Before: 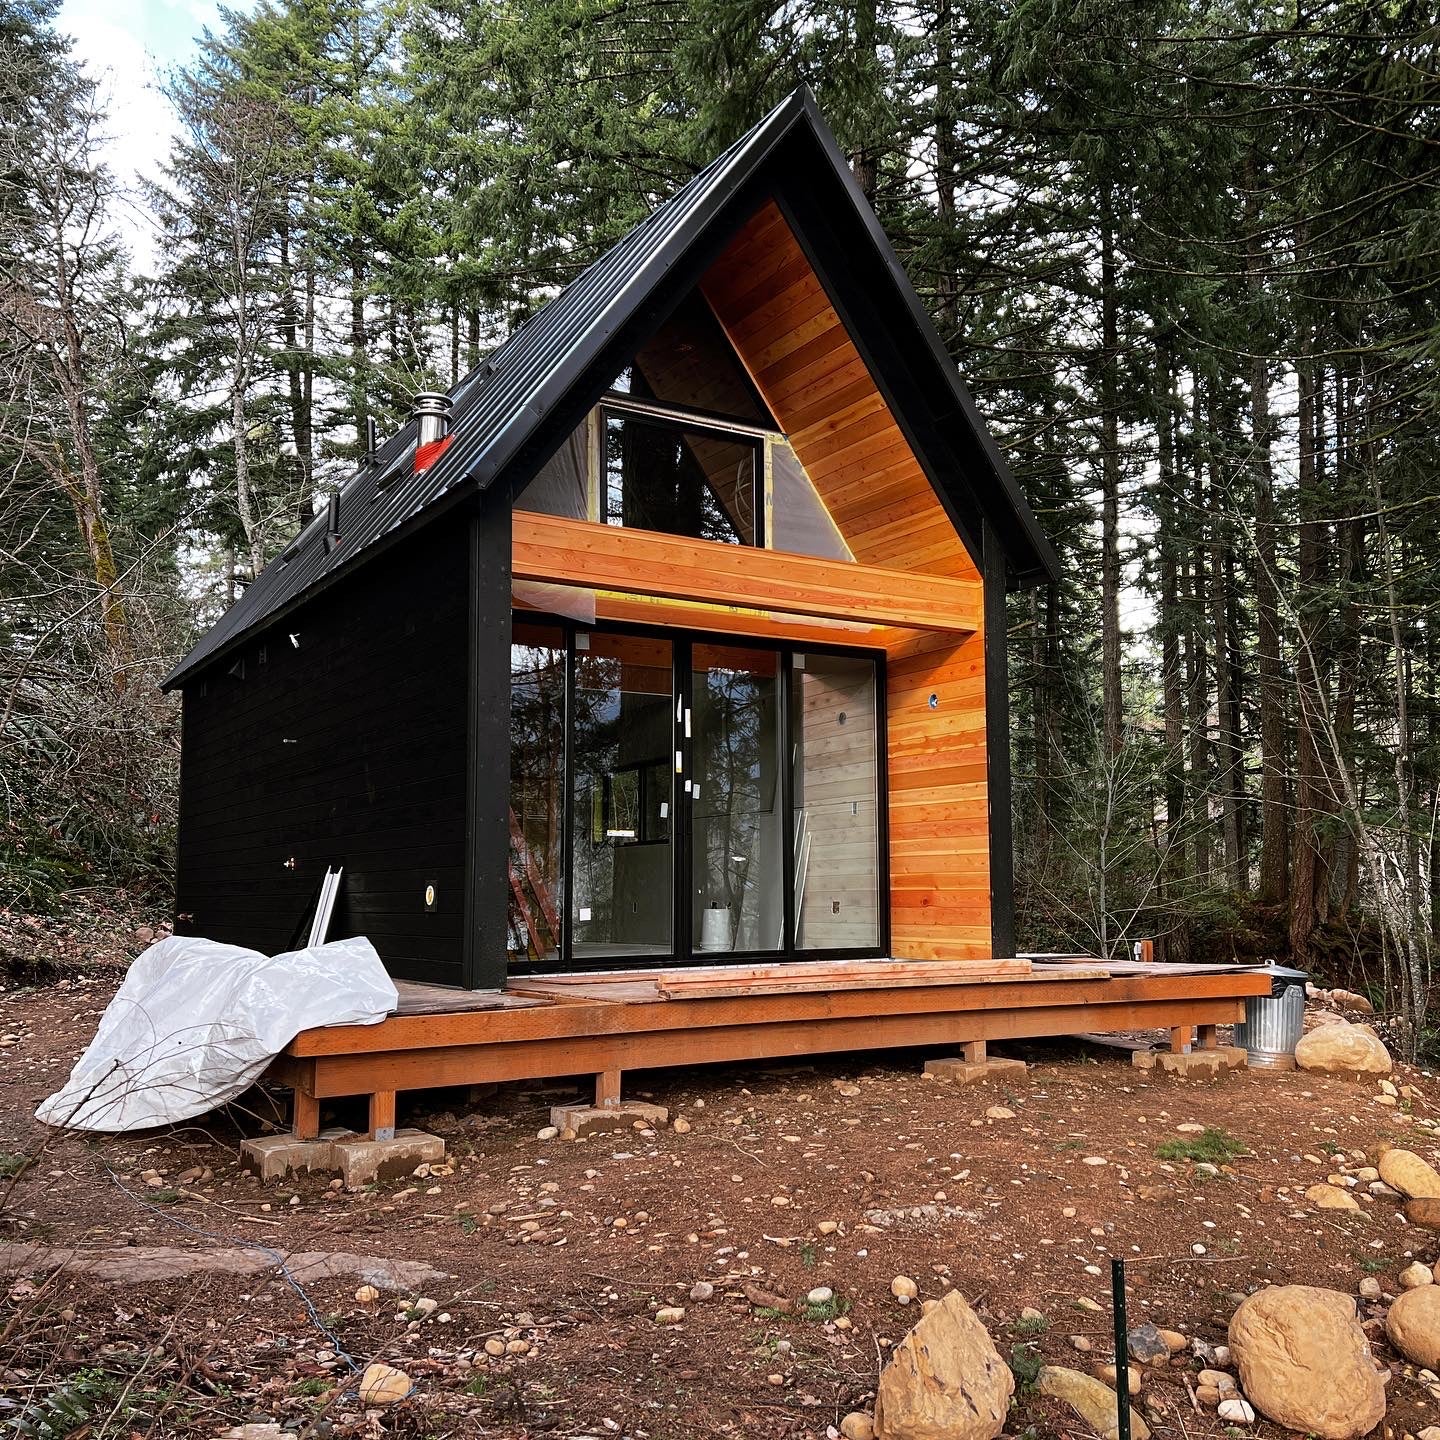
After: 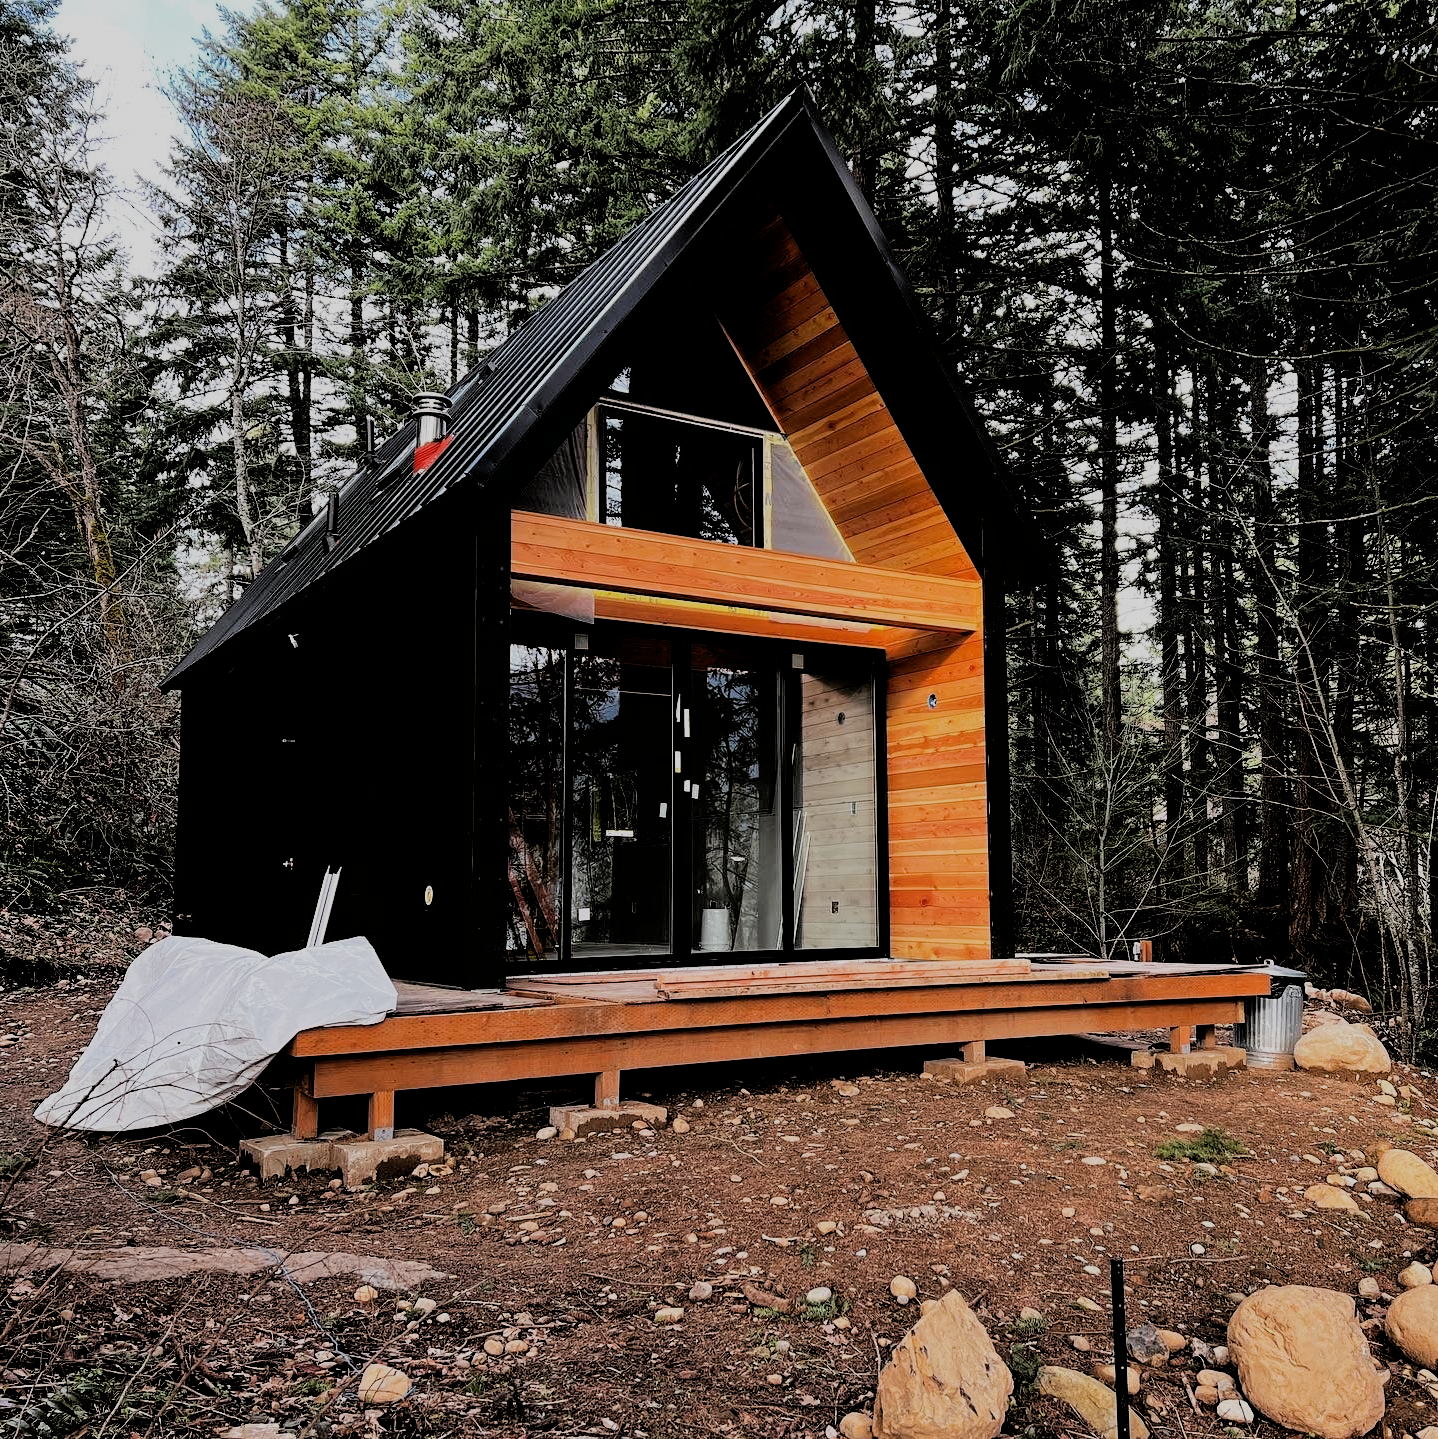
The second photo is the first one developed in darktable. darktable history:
filmic rgb: black relative exposure -3.21 EV, white relative exposure 7.02 EV, hardness 1.46, contrast 1.35
crop and rotate: left 0.126%
